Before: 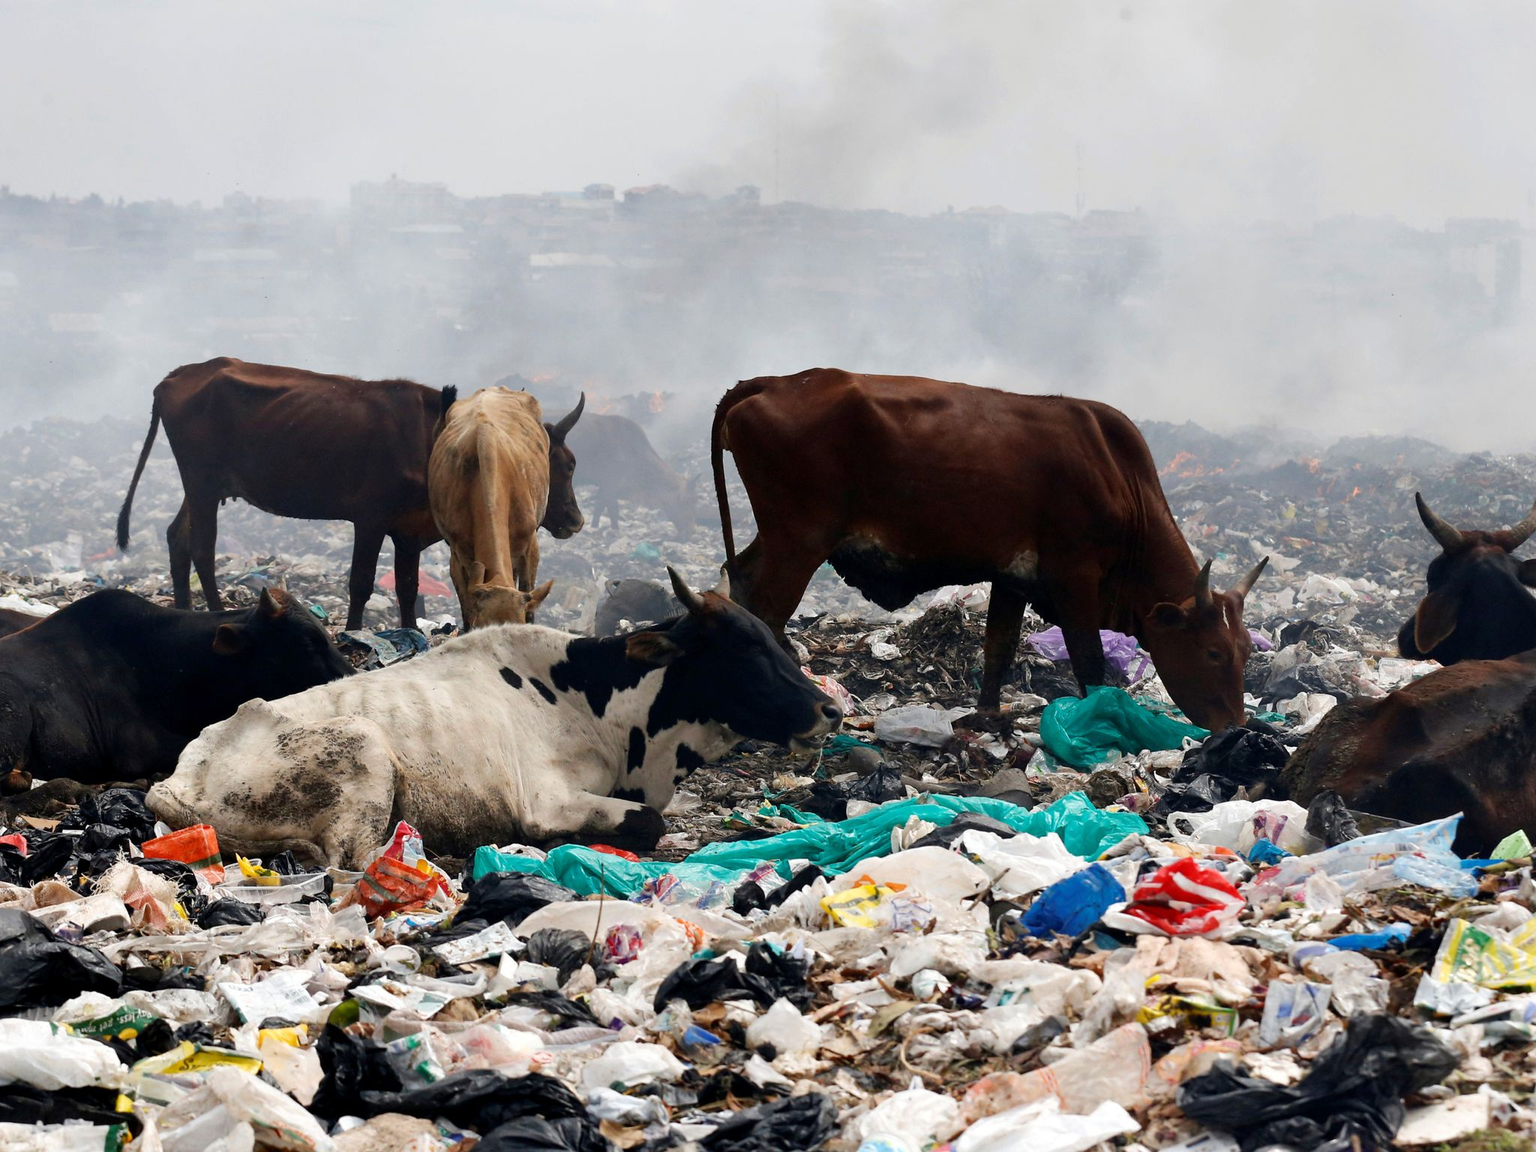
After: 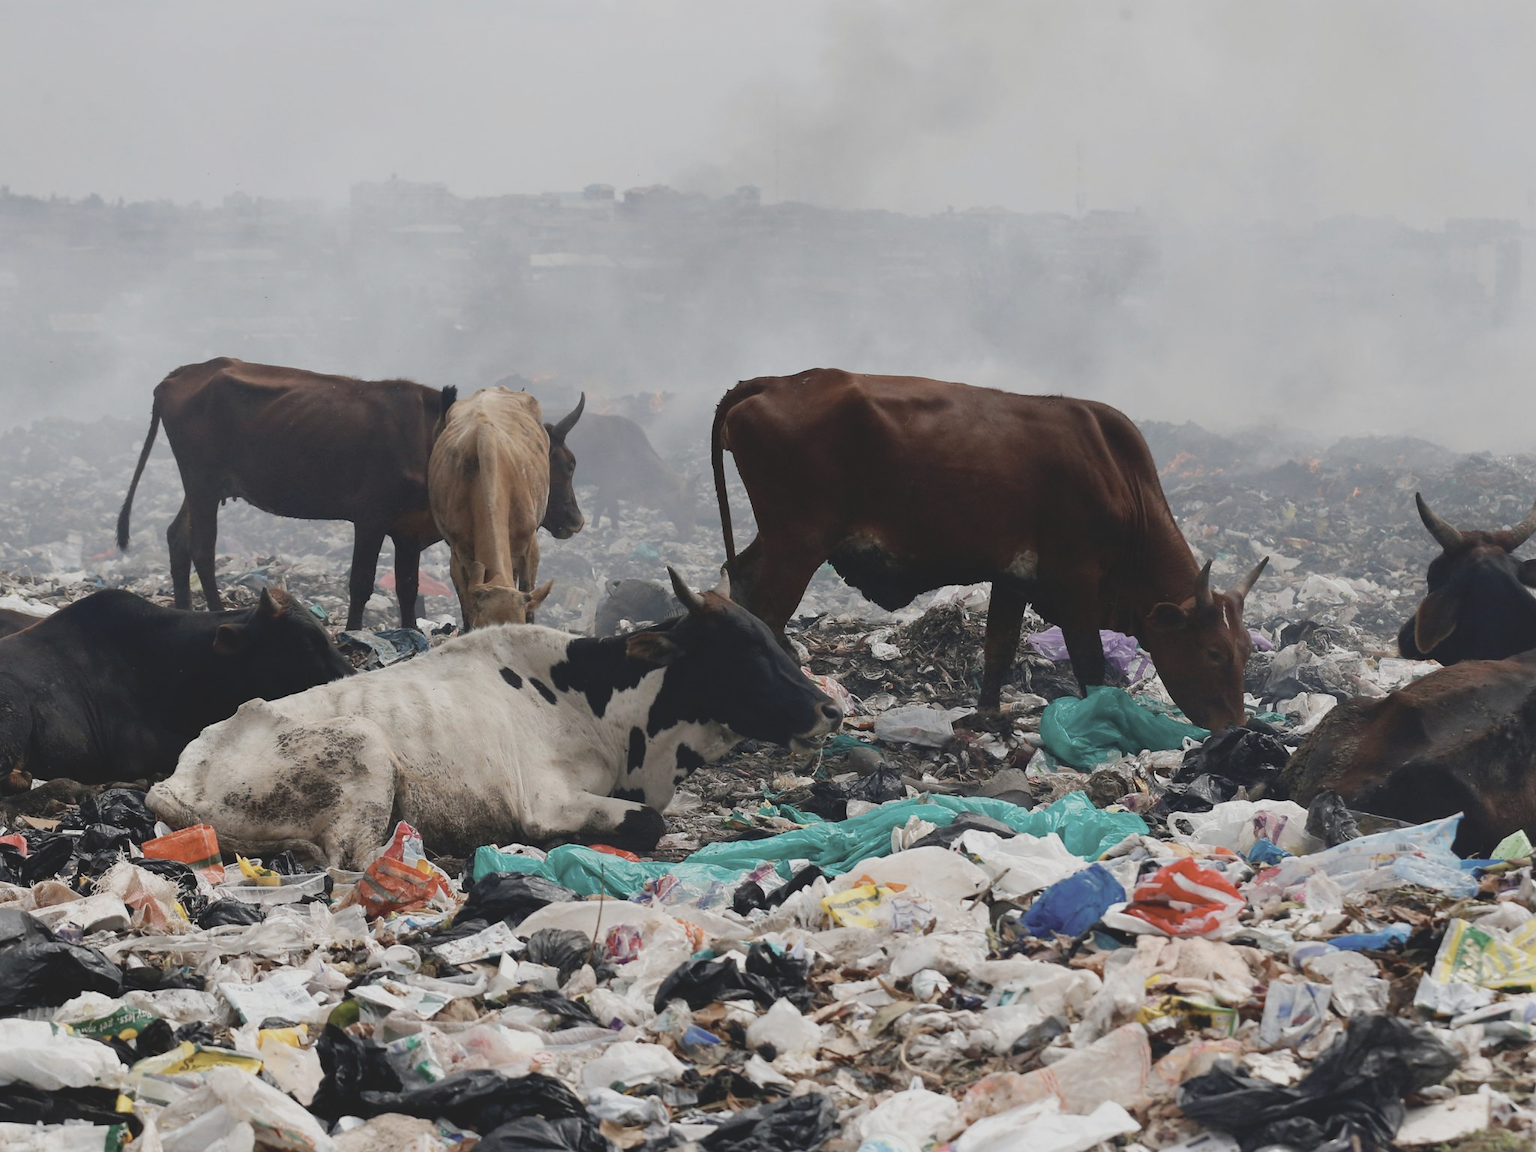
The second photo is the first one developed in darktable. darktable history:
contrast brightness saturation: contrast -0.267, saturation -0.429
